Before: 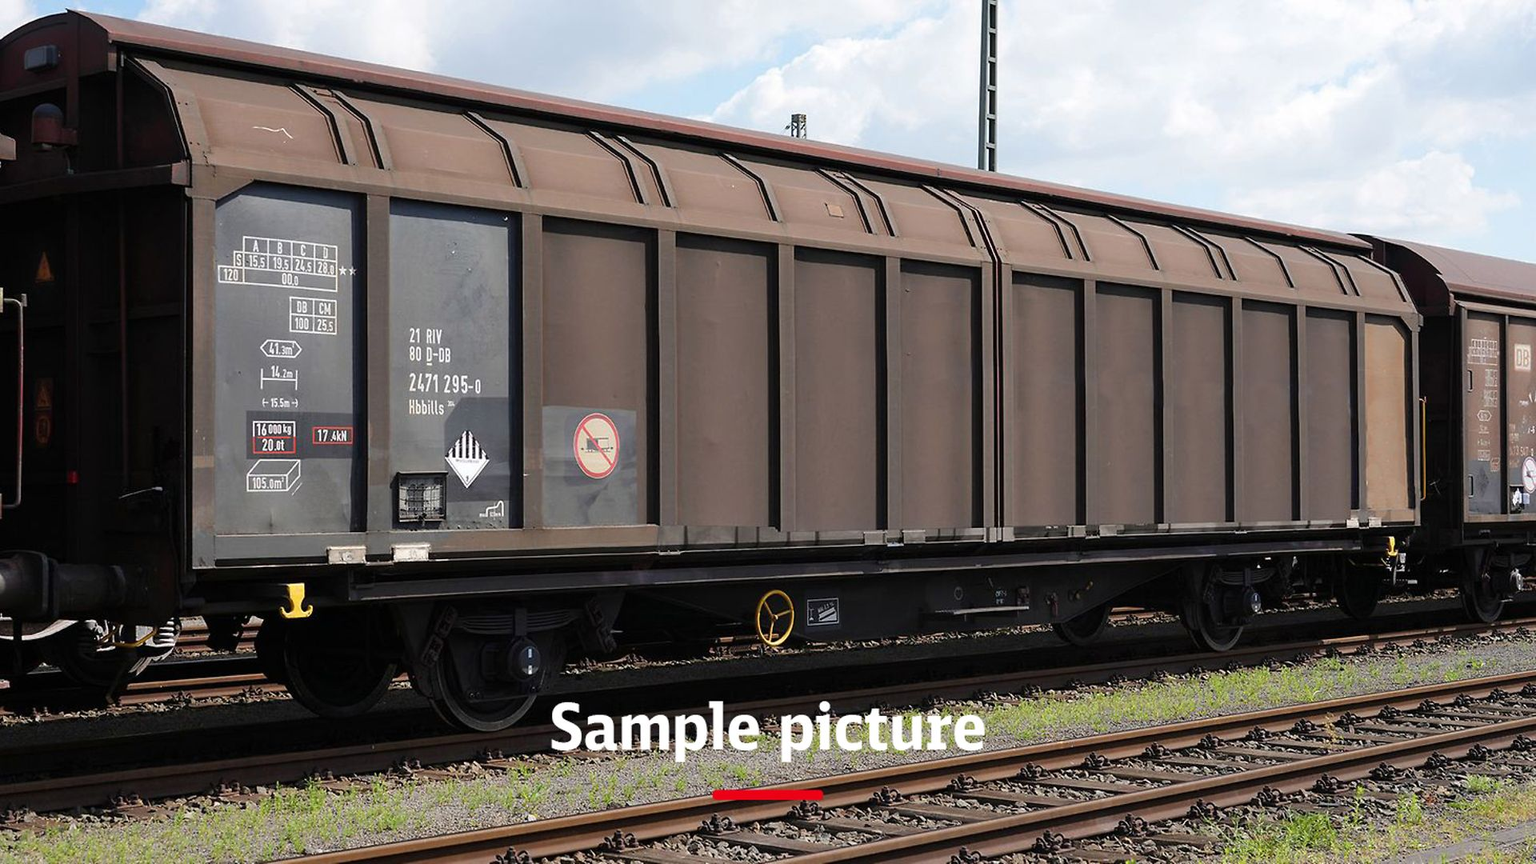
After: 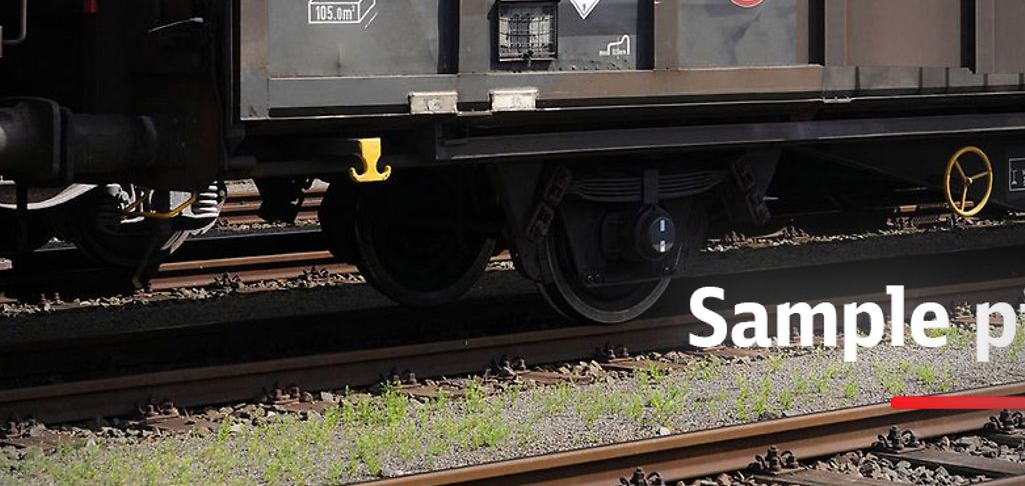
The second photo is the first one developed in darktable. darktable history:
crop and rotate: top 54.778%, right 46.61%, bottom 0.159%
vignetting: on, module defaults
bloom: size 9%, threshold 100%, strength 7%
